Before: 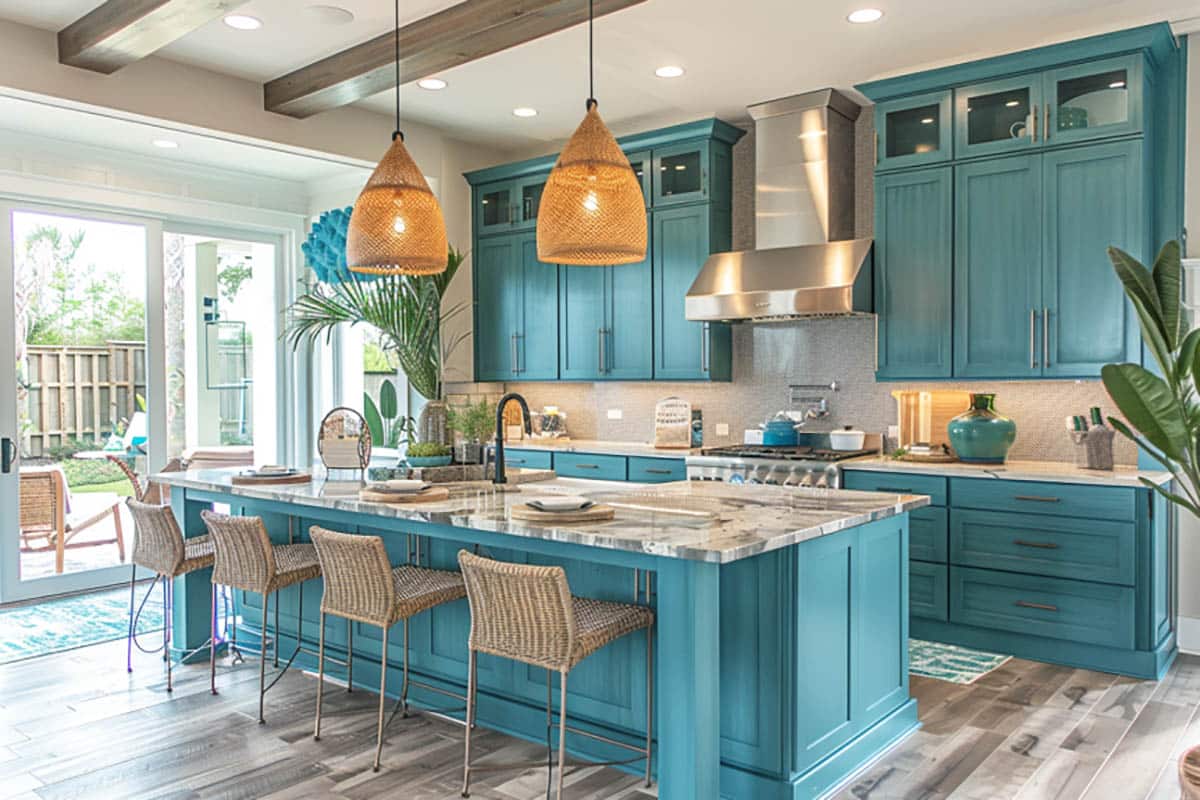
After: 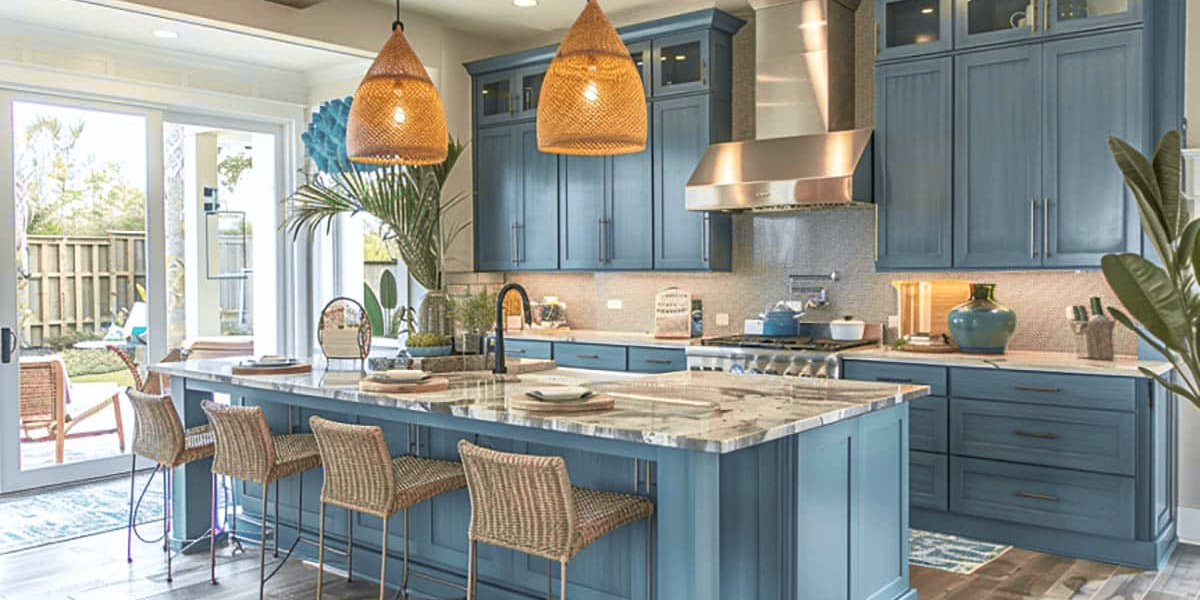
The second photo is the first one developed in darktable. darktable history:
tone curve: curves: ch0 [(0, 0) (0.15, 0.17) (0.452, 0.437) (0.611, 0.588) (0.751, 0.749) (1, 1)]; ch1 [(0, 0) (0.325, 0.327) (0.412, 0.45) (0.453, 0.484) (0.5, 0.499) (0.541, 0.55) (0.617, 0.612) (0.695, 0.697) (1, 1)]; ch2 [(0, 0) (0.386, 0.397) (0.452, 0.459) (0.505, 0.498) (0.524, 0.547) (0.574, 0.566) (0.633, 0.641) (1, 1)], color space Lab, independent channels, preserve colors none
white balance: emerald 1
crop: top 13.819%, bottom 11.169%
